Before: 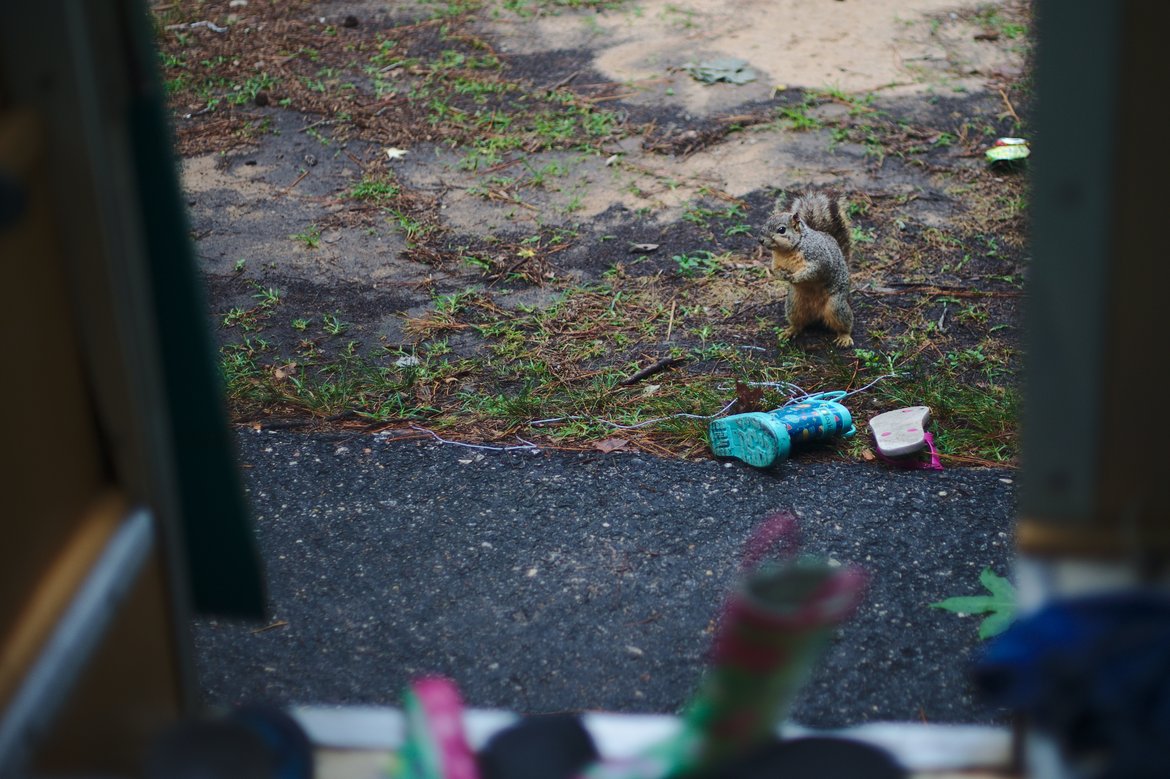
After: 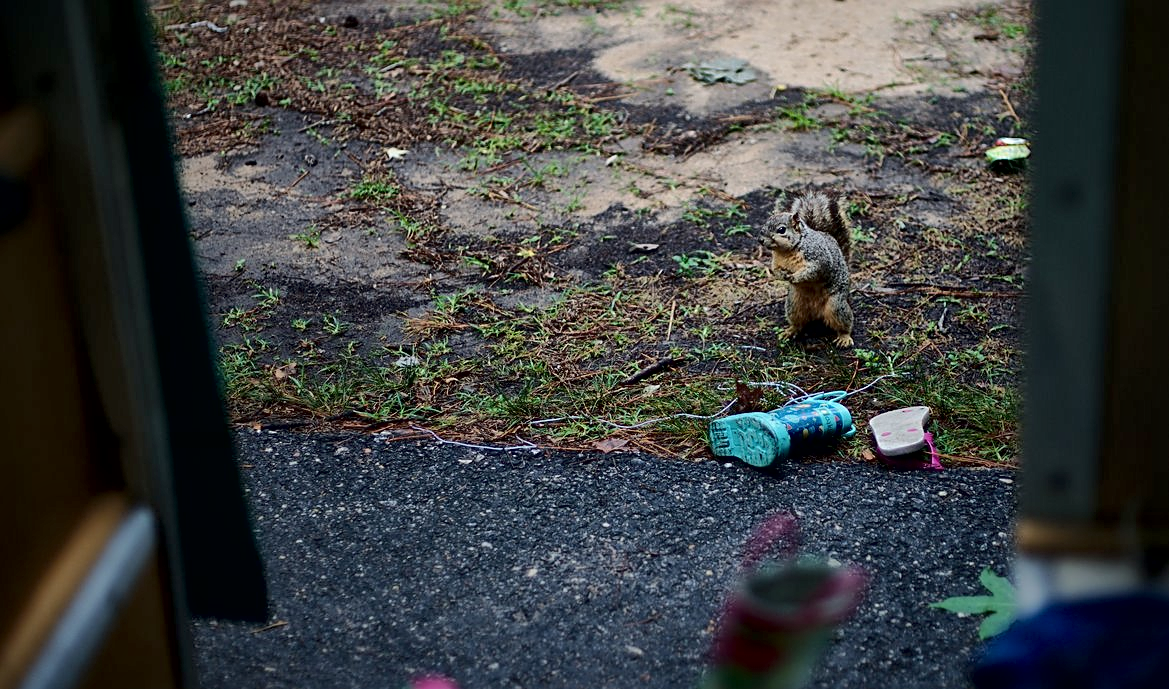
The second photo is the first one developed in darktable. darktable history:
crop and rotate: top 0%, bottom 11.49%
sharpen: amount 0.55
local contrast: mode bilateral grid, contrast 20, coarseness 50, detail 171%, midtone range 0.2
exposure: black level correction 0.006, exposure -0.226 EV, compensate highlight preservation false
